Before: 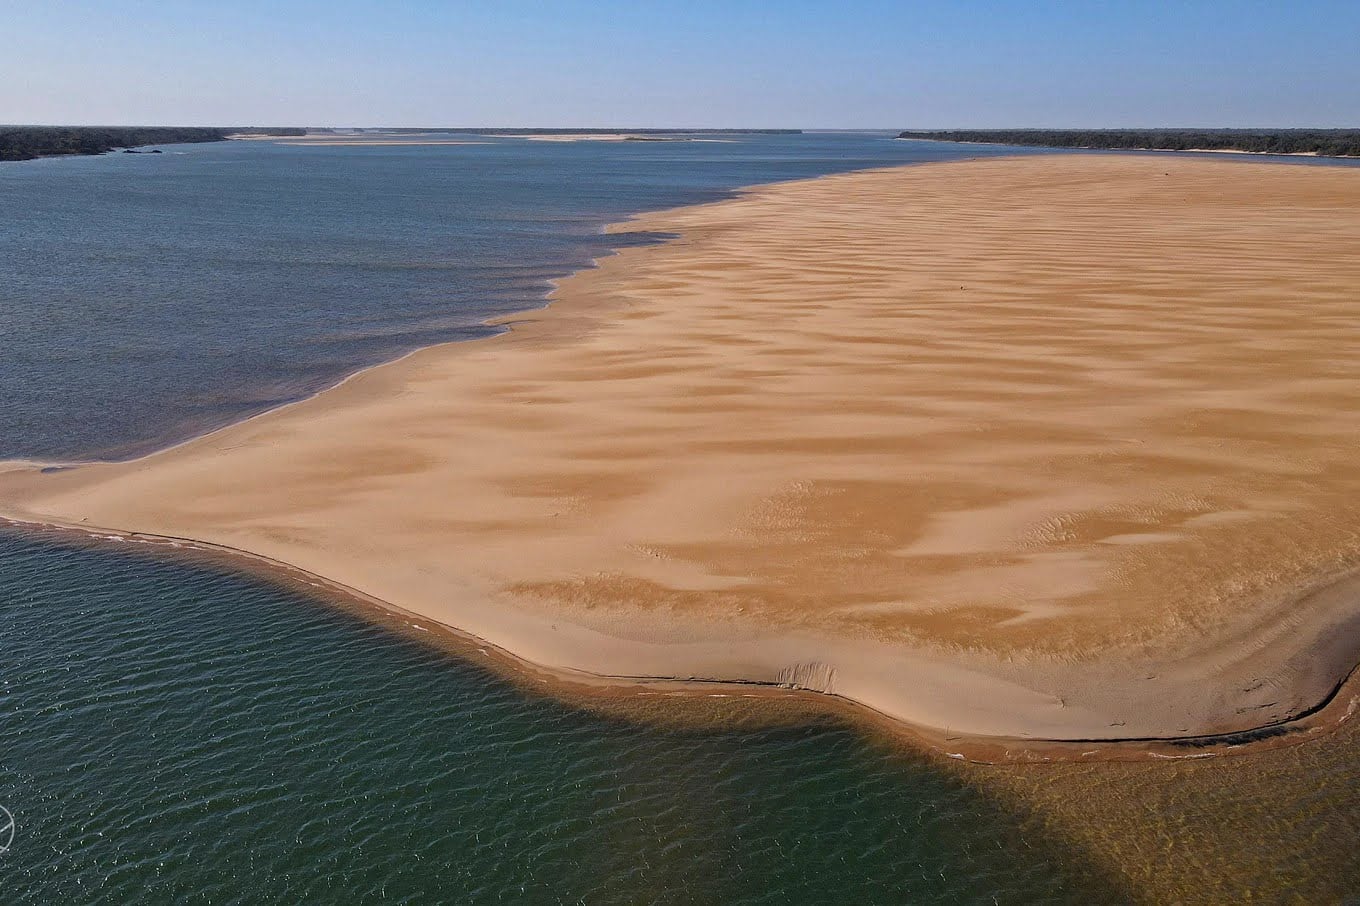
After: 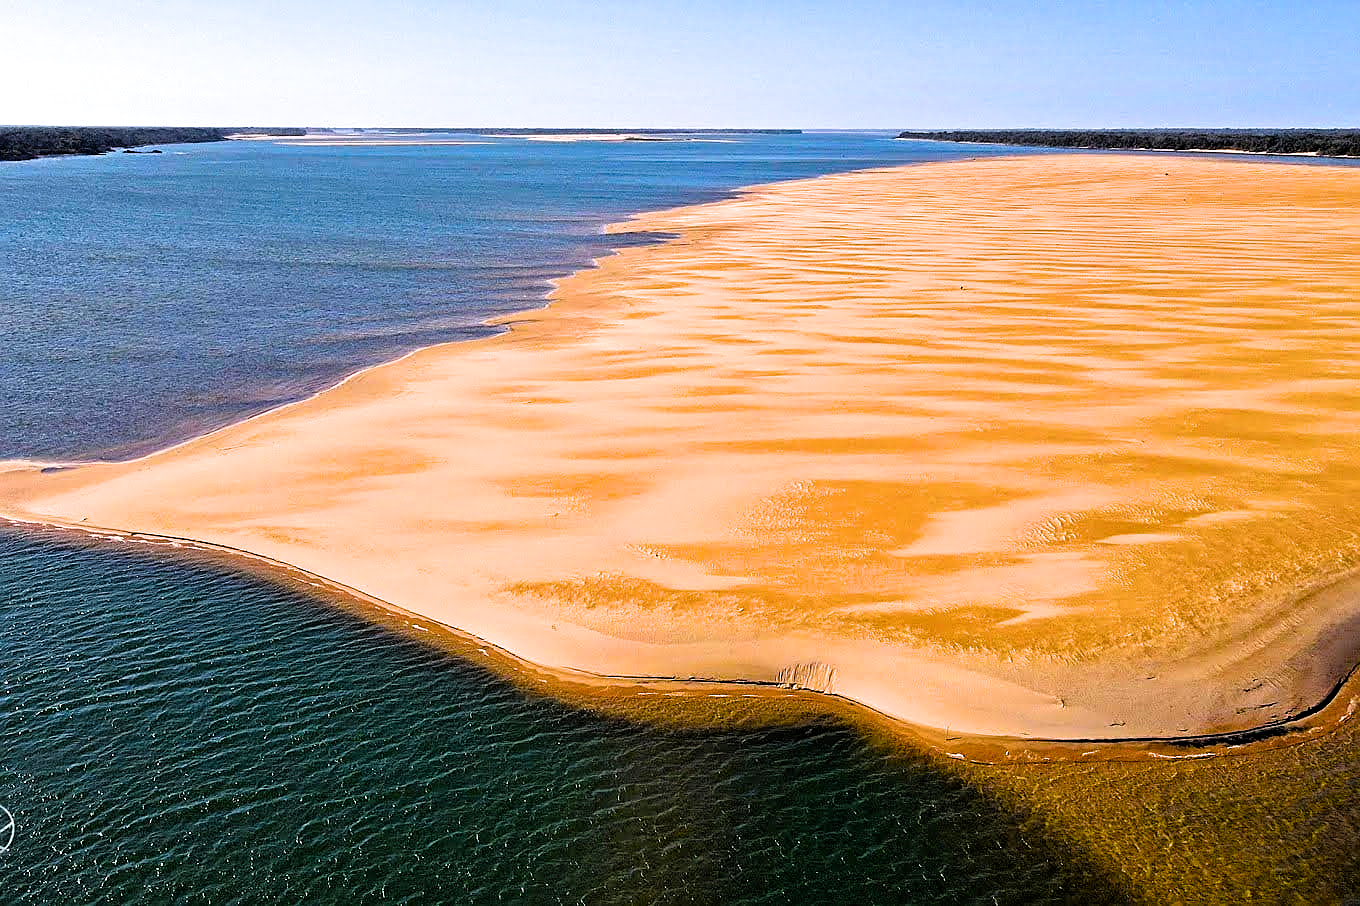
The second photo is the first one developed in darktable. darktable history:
color balance rgb: linear chroma grading › global chroma 25%, perceptual saturation grading › global saturation 50%
sharpen: on, module defaults
exposure: black level correction 0, exposure 0.7 EV, compensate exposure bias true, compensate highlight preservation false
filmic rgb: black relative exposure -3.57 EV, white relative exposure 2.29 EV, hardness 3.41
